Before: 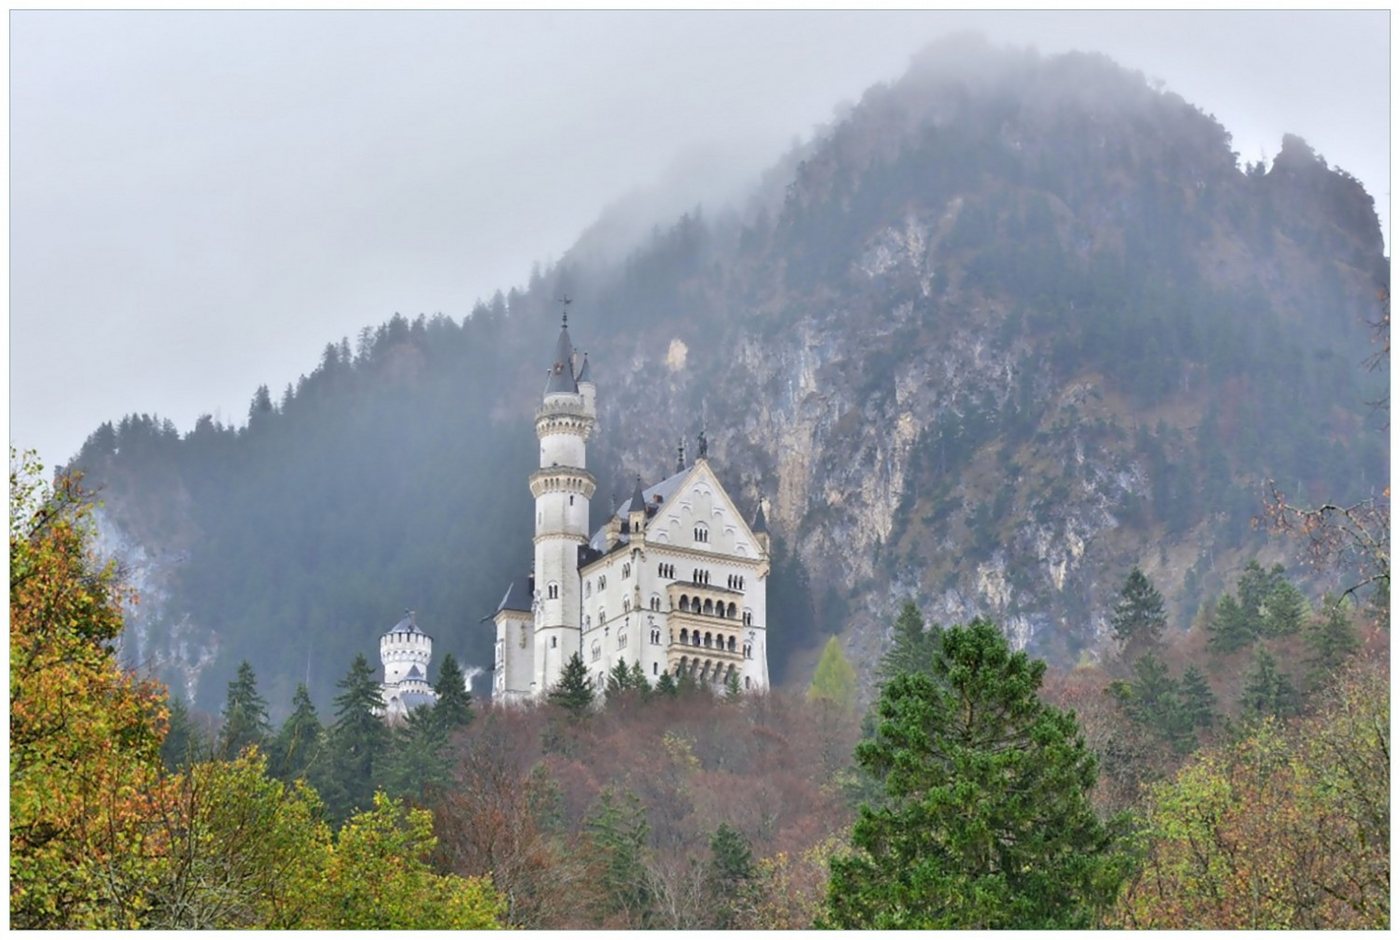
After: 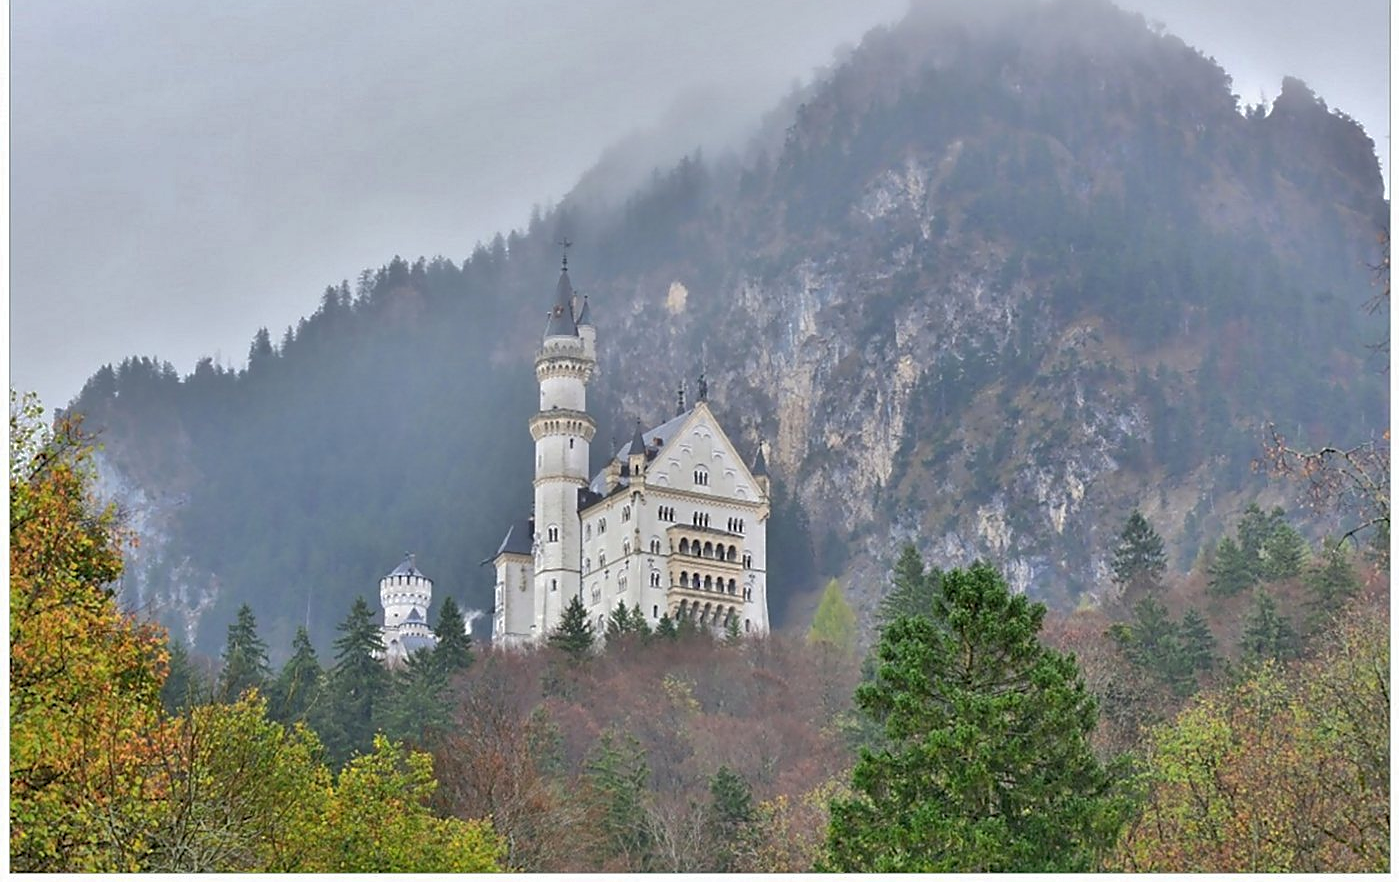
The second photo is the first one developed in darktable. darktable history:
shadows and highlights: highlights -59.87
sharpen: on, module defaults
crop and rotate: top 6.105%
